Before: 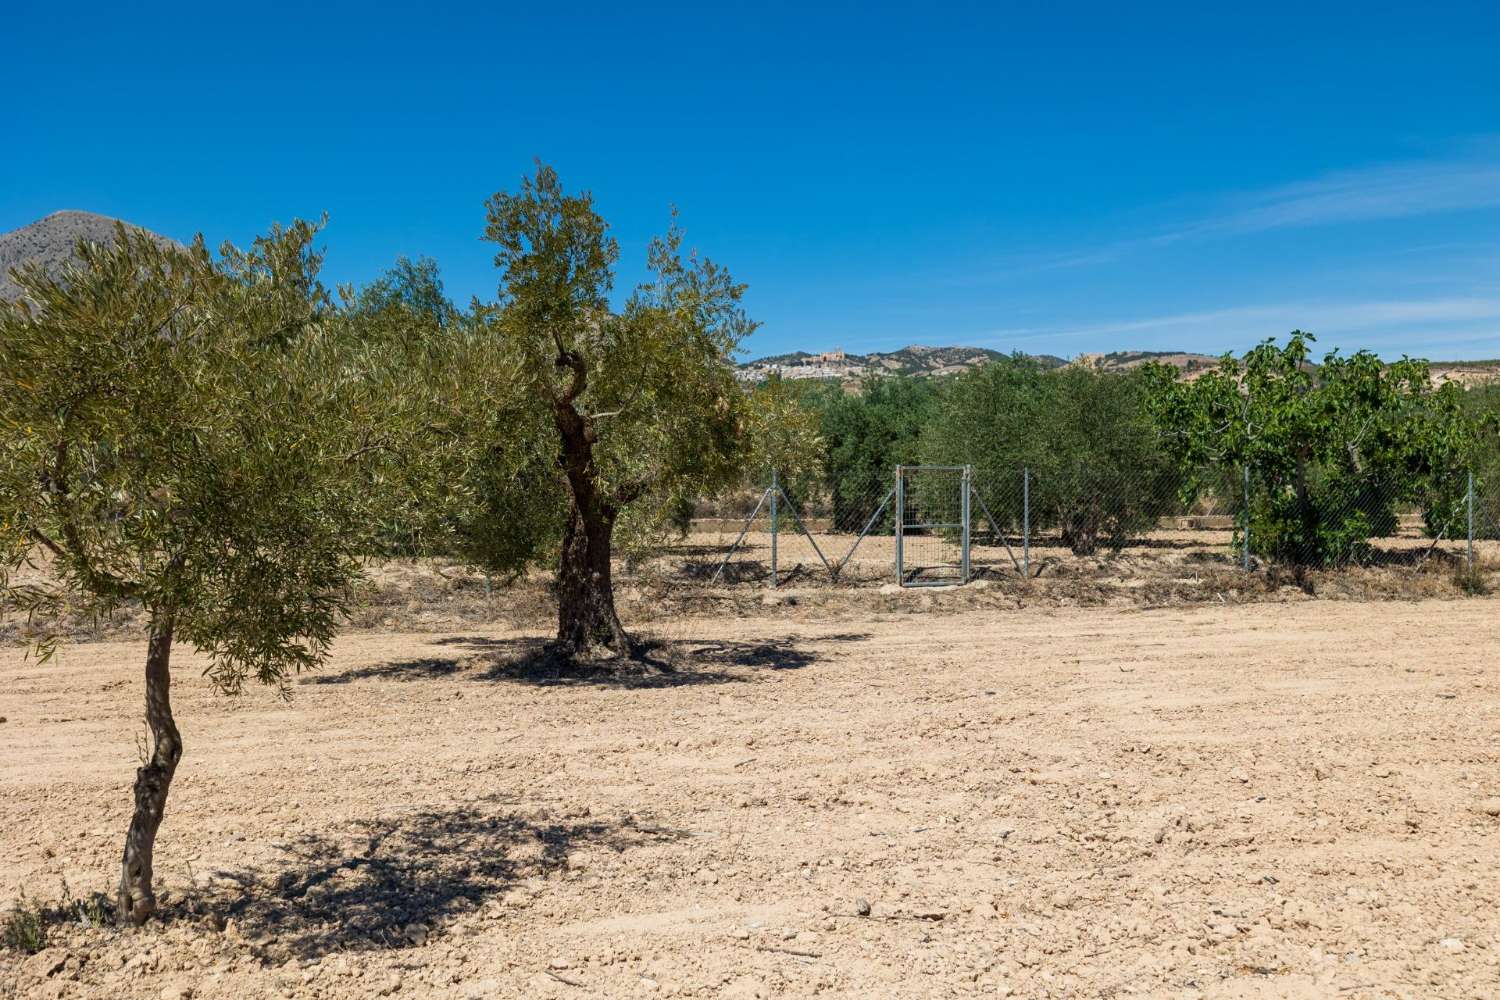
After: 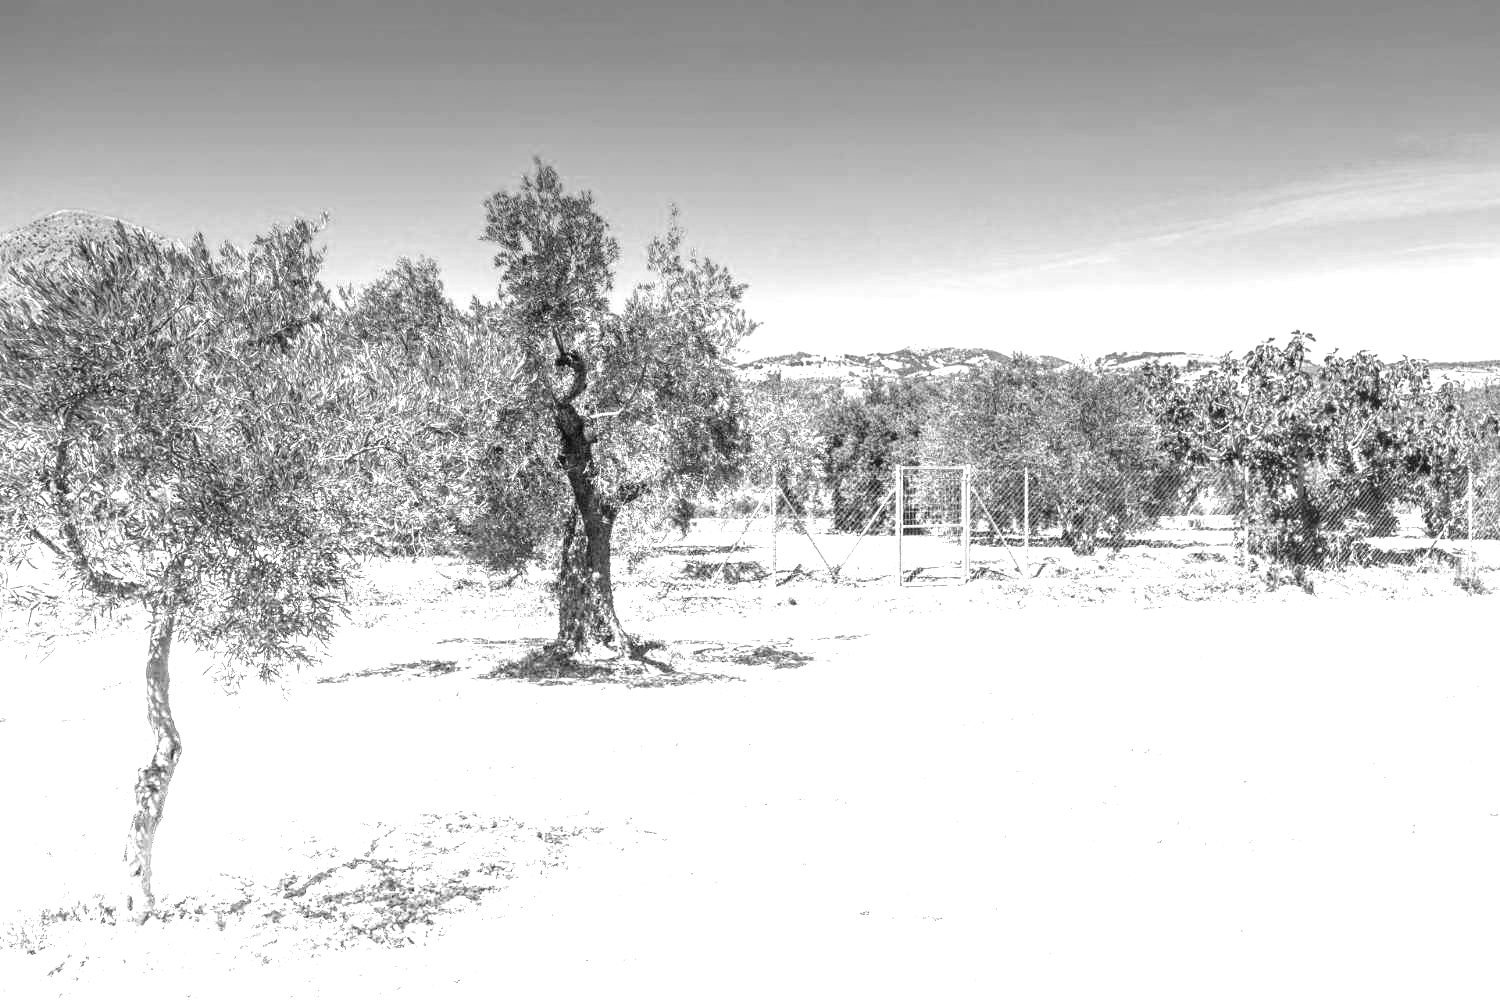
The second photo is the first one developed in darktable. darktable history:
exposure: exposure 1 EV, compensate highlight preservation false
monochrome: on, module defaults
local contrast: on, module defaults
graduated density: density -3.9 EV
